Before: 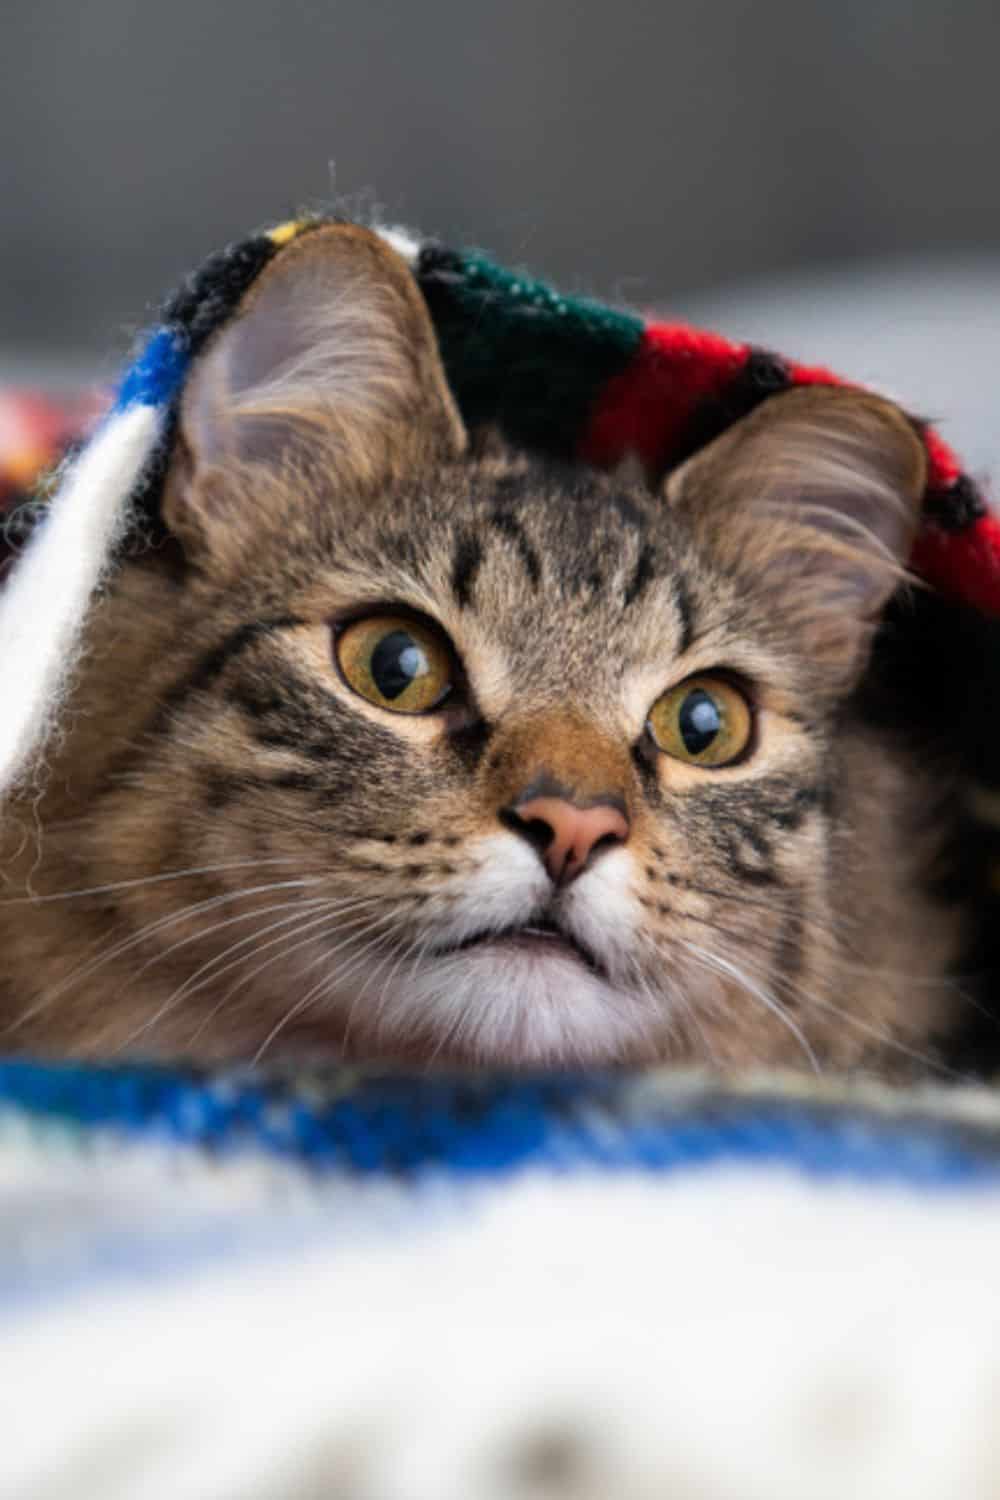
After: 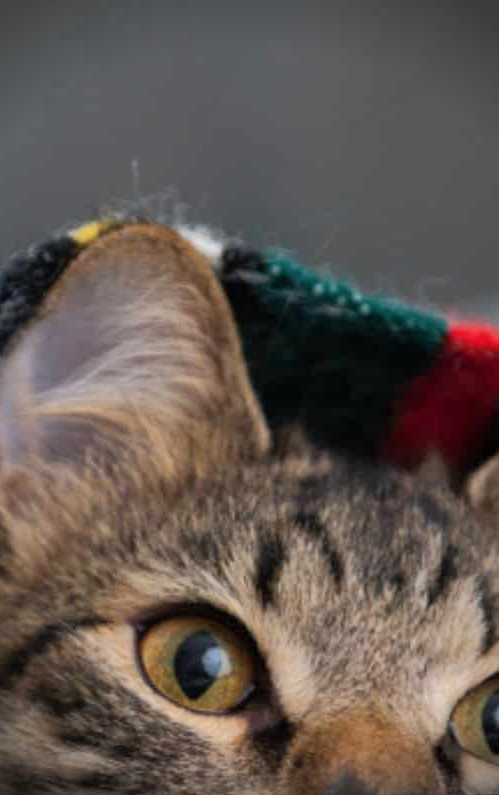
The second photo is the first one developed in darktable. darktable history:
shadows and highlights: shadows 39.8, highlights -59.84
vignetting: fall-off start 87.96%, fall-off radius 25.85%, brightness -0.529, saturation -0.522
crop: left 19.738%, right 30.269%, bottom 46.973%
